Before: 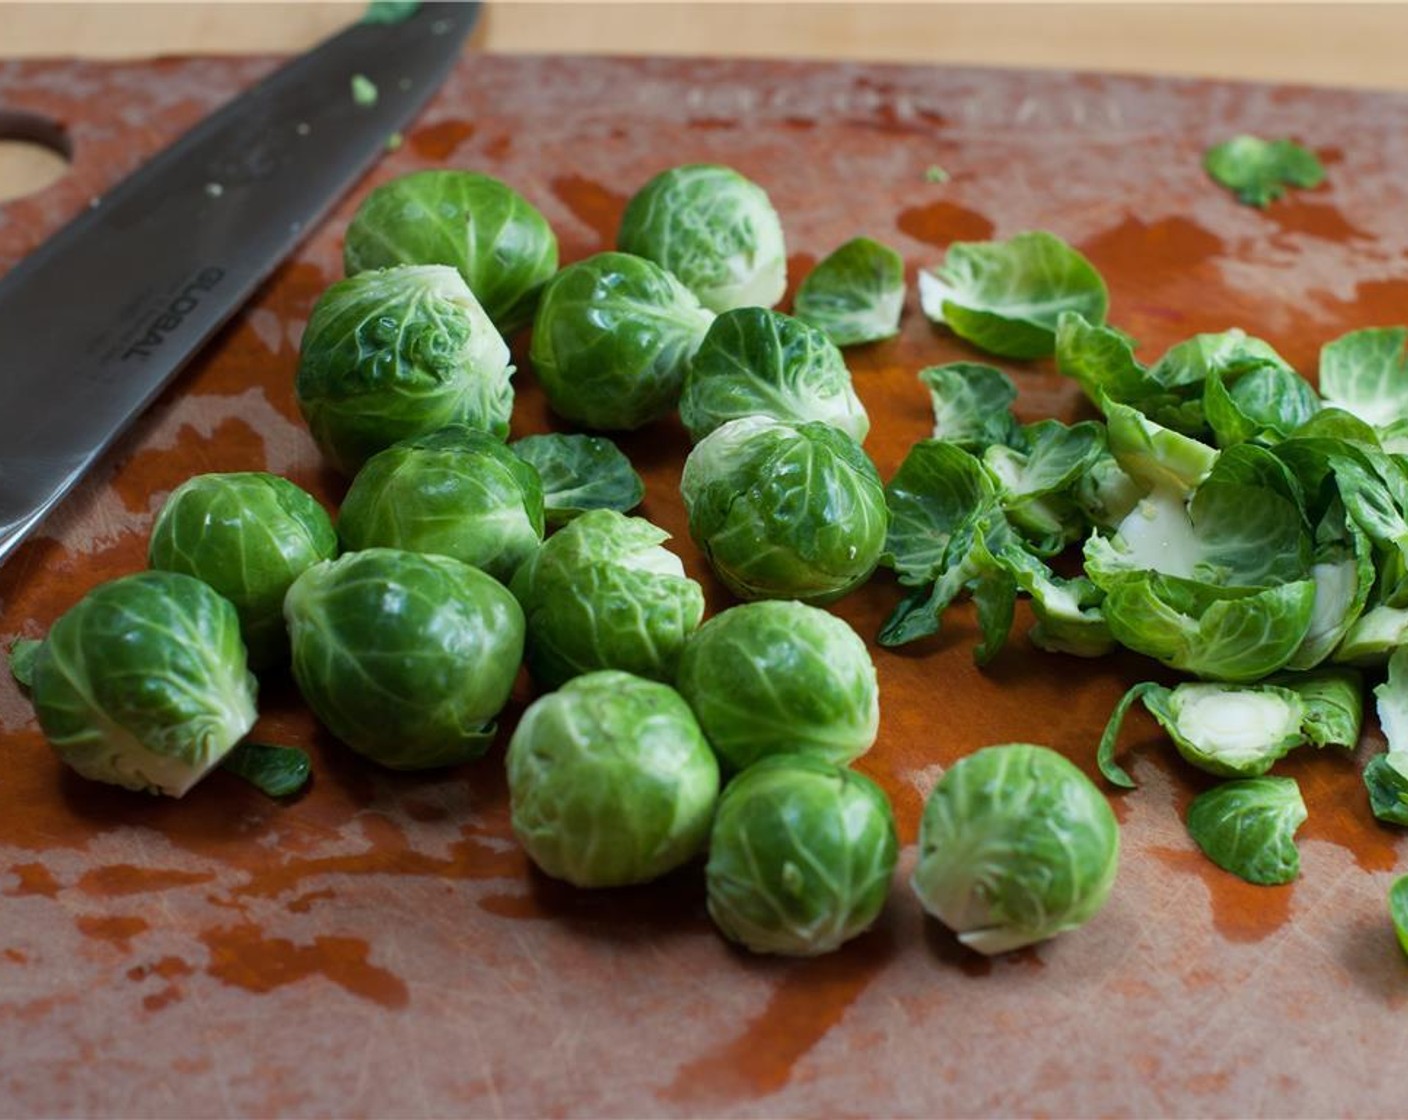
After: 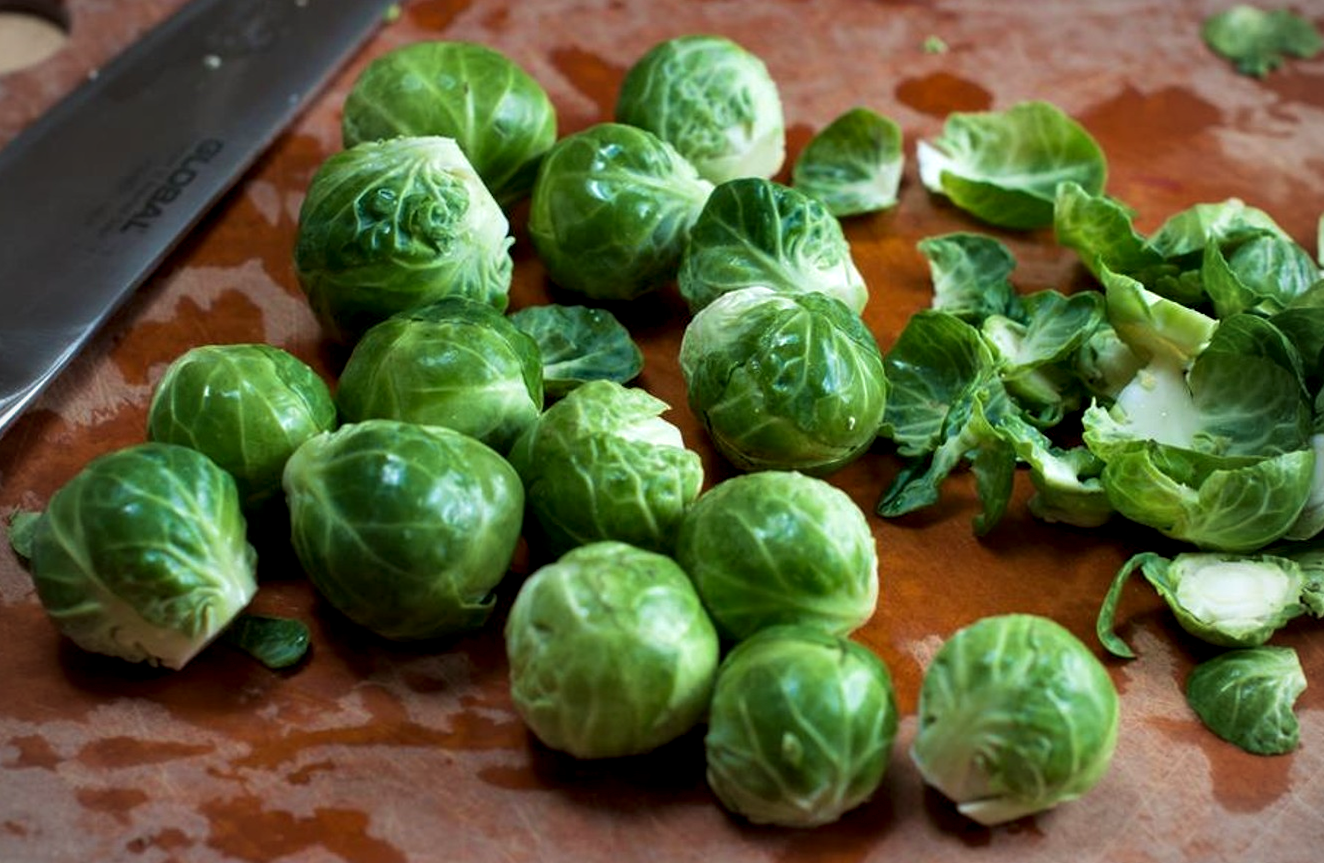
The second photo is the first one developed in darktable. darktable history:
velvia: on, module defaults
vignetting: brightness -0.287
contrast equalizer: y [[0.546, 0.552, 0.554, 0.554, 0.552, 0.546], [0.5 ×6], [0.5 ×6], [0 ×6], [0 ×6]]
crop and rotate: angle 0.107°, top 11.51%, right 5.685%, bottom 11.216%
